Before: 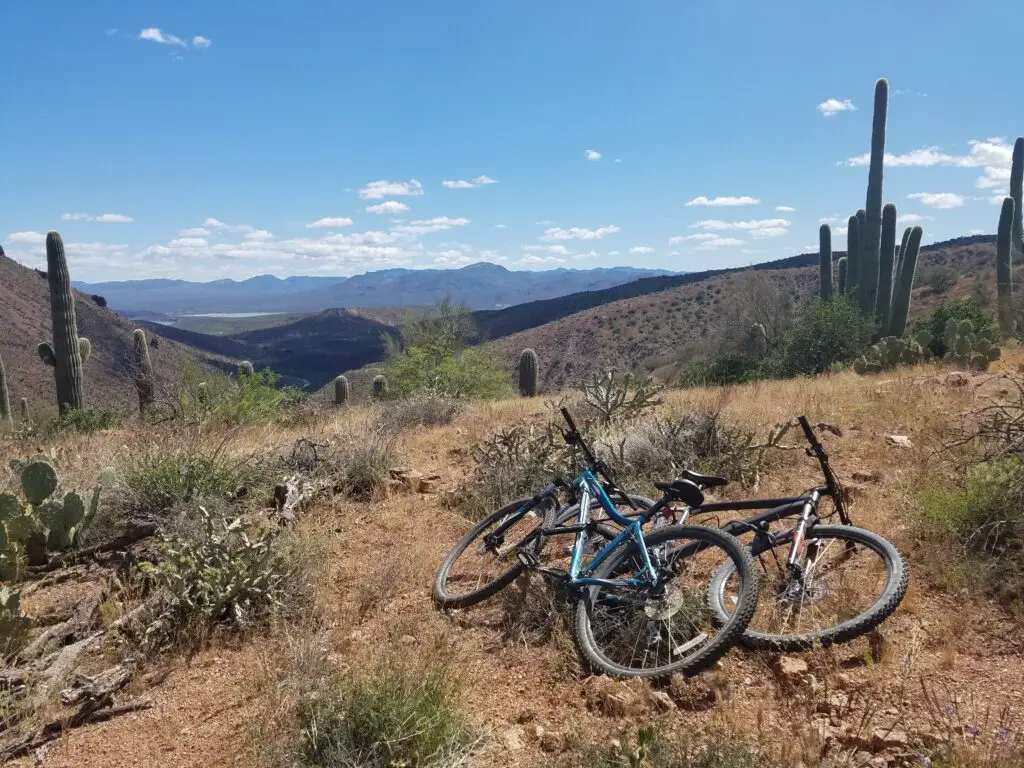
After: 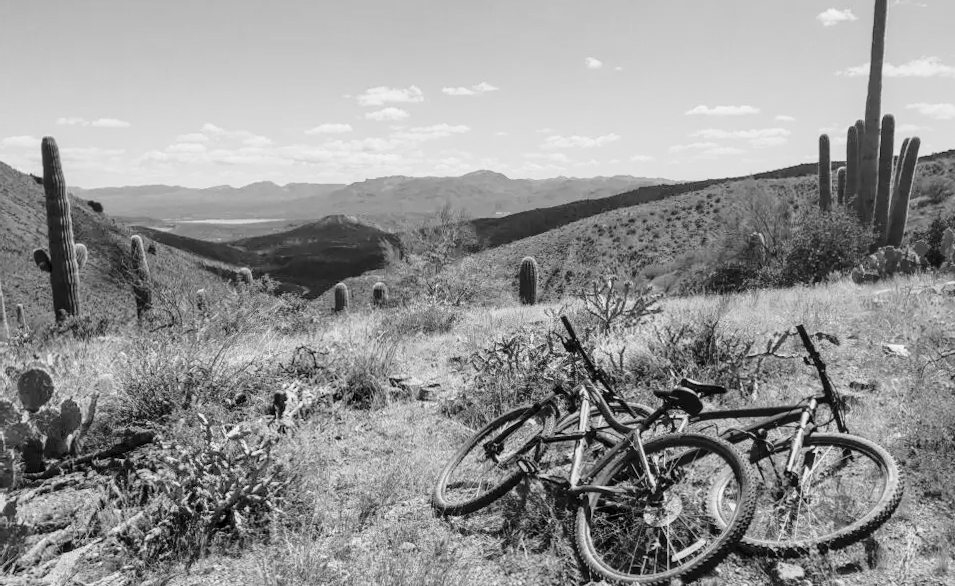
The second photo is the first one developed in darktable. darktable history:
crop and rotate: angle 0.03°, top 11.643%, right 5.651%, bottom 11.189%
exposure: compensate highlight preservation false
color balance: lift [1, 0.998, 1.001, 1.002], gamma [1, 1.02, 1, 0.98], gain [1, 1.02, 1.003, 0.98]
base curve: curves: ch0 [(0, 0) (0.028, 0.03) (0.121, 0.232) (0.46, 0.748) (0.859, 0.968) (1, 1)], preserve colors none
rotate and perspective: rotation 0.174°, lens shift (vertical) 0.013, lens shift (horizontal) 0.019, shear 0.001, automatic cropping original format, crop left 0.007, crop right 0.991, crop top 0.016, crop bottom 0.997
monochrome: a -92.57, b 58.91
local contrast: on, module defaults
